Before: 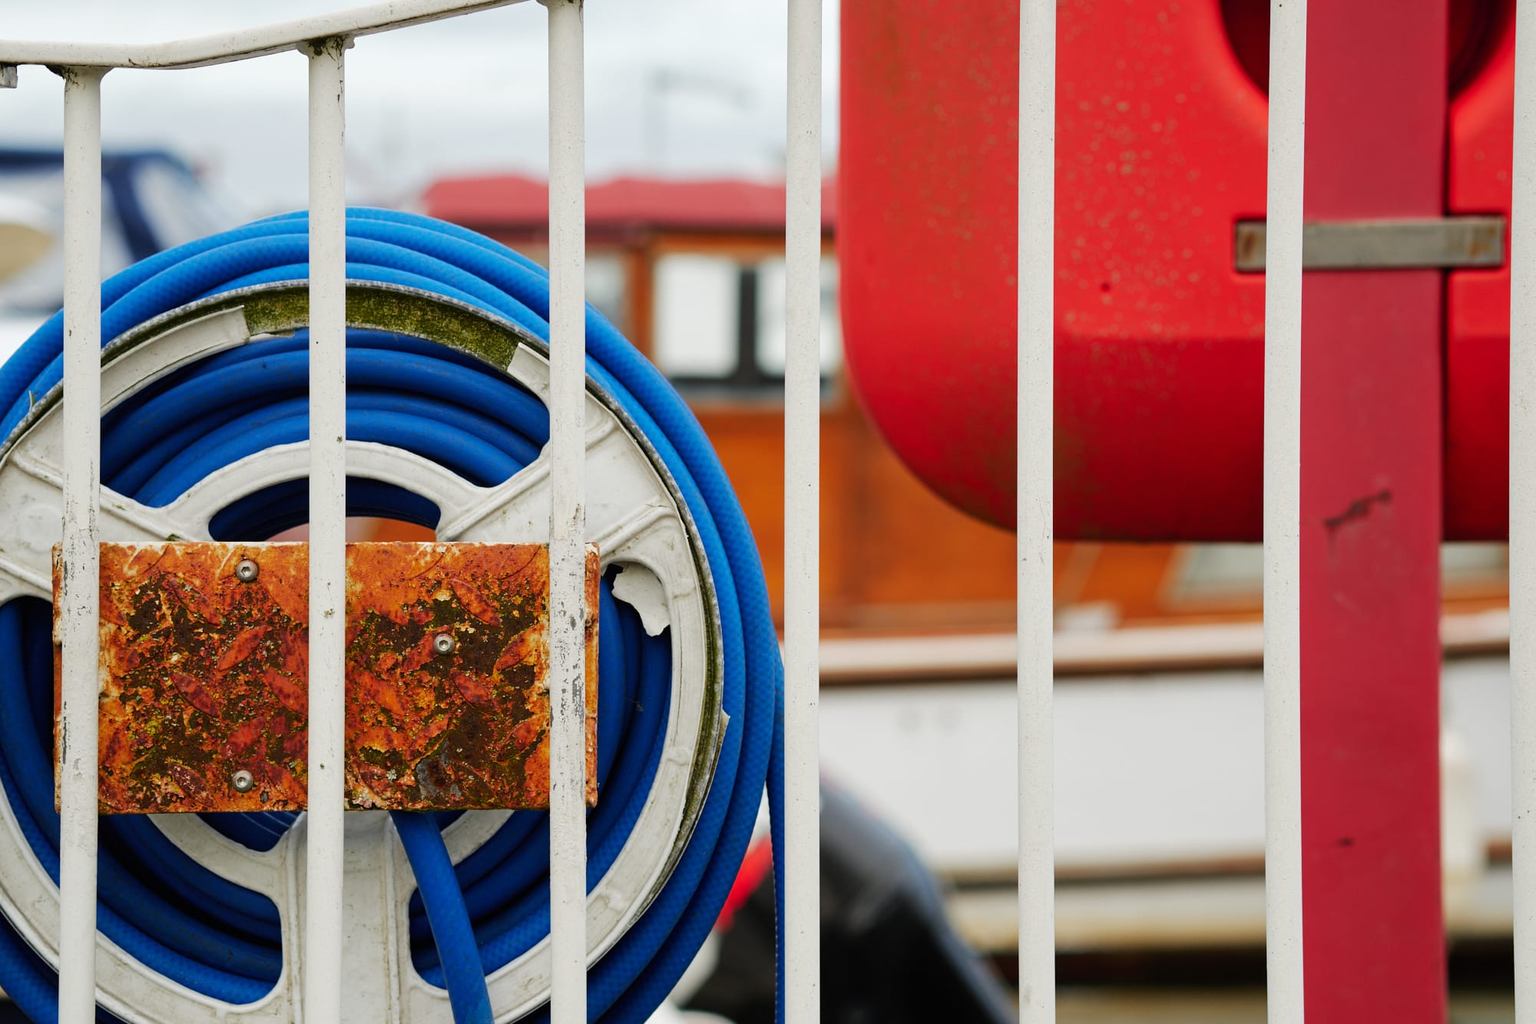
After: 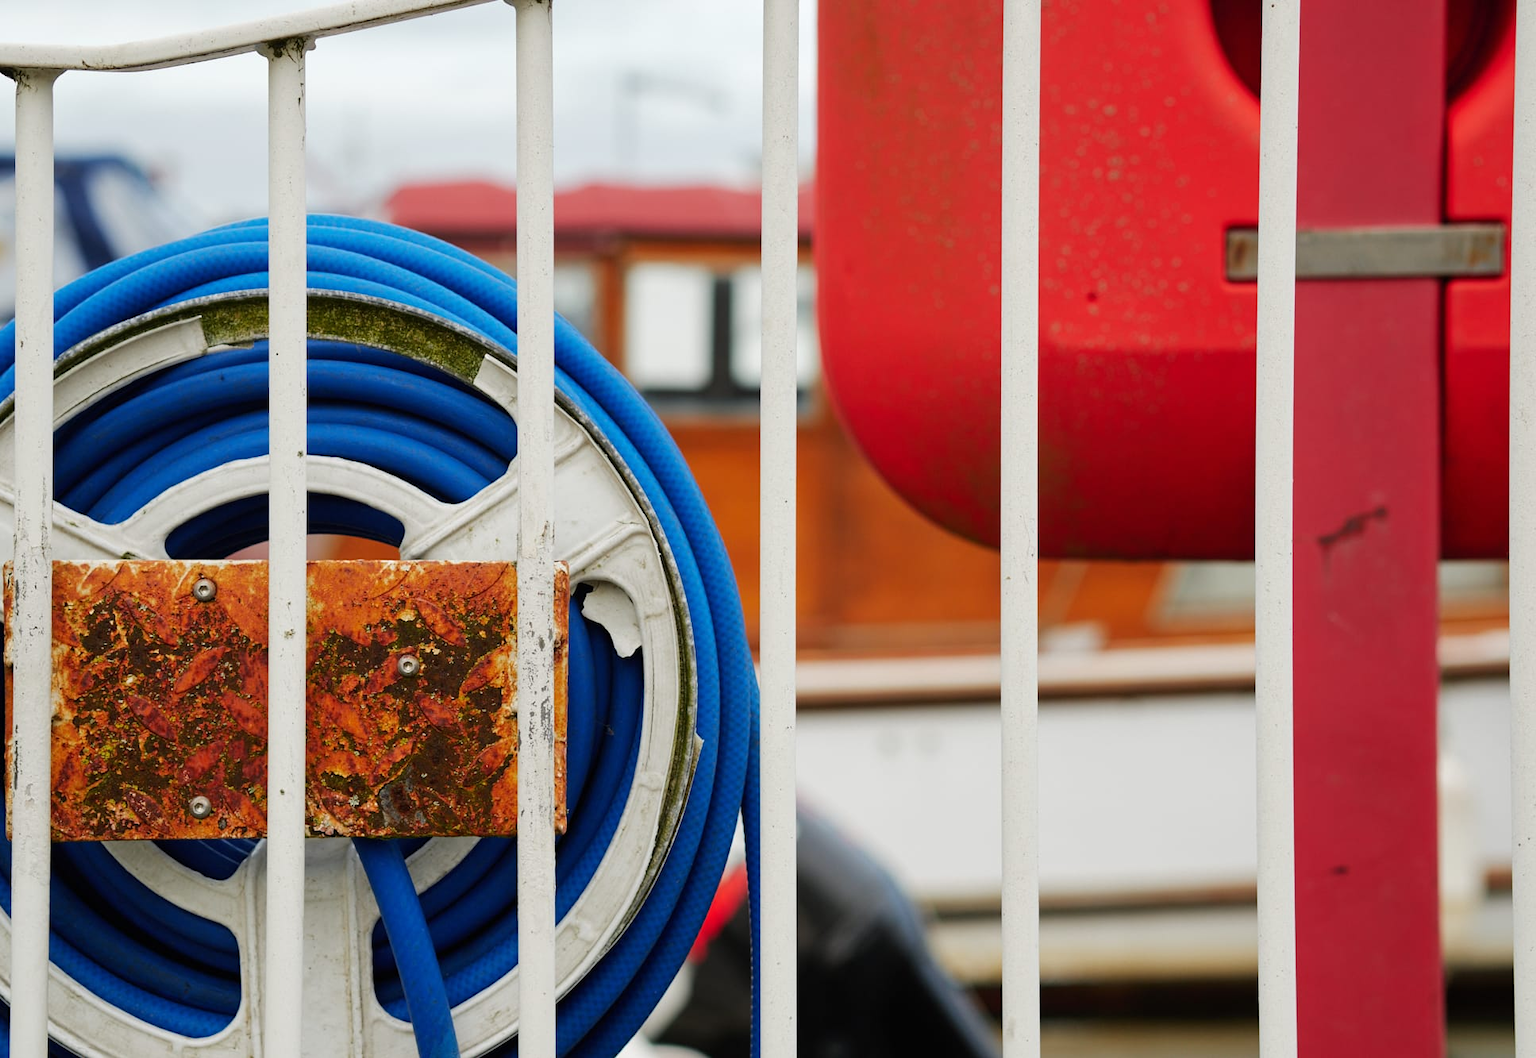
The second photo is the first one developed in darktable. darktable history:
crop and rotate: left 3.238%
white balance: red 1, blue 1
